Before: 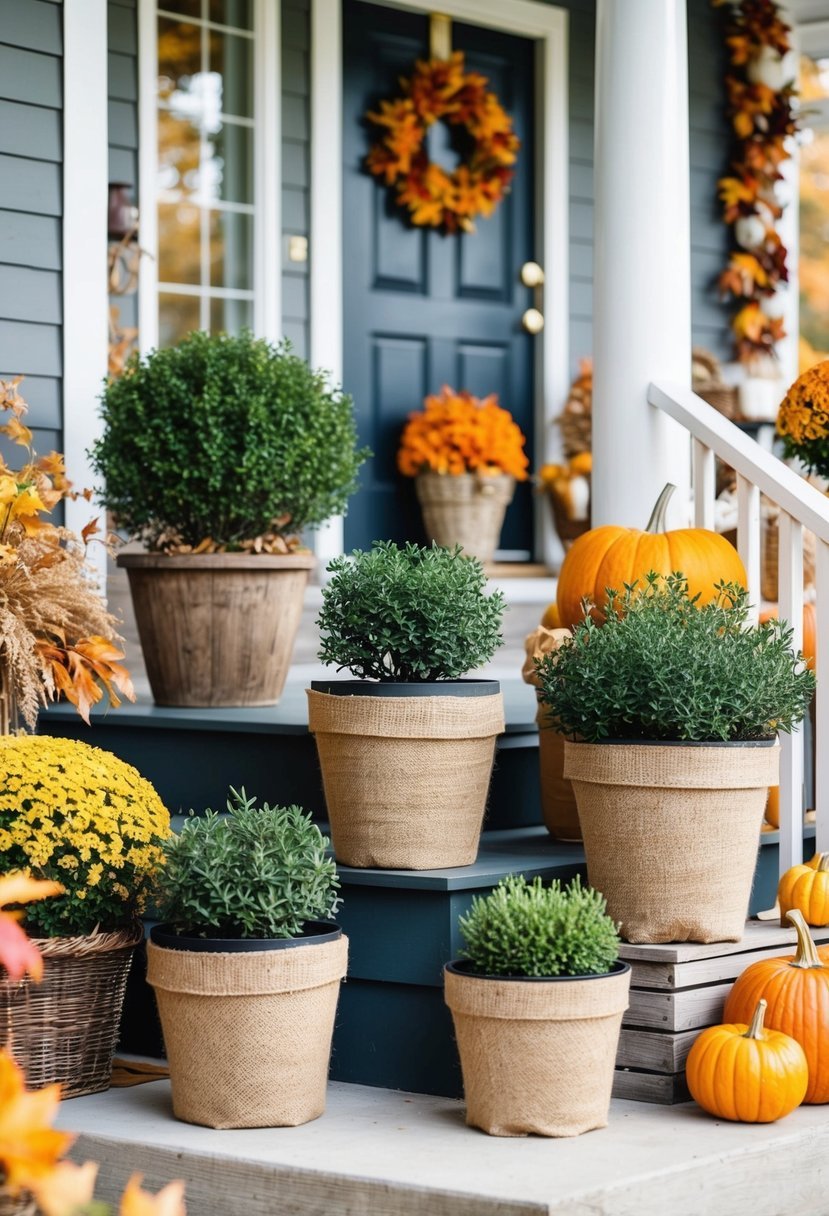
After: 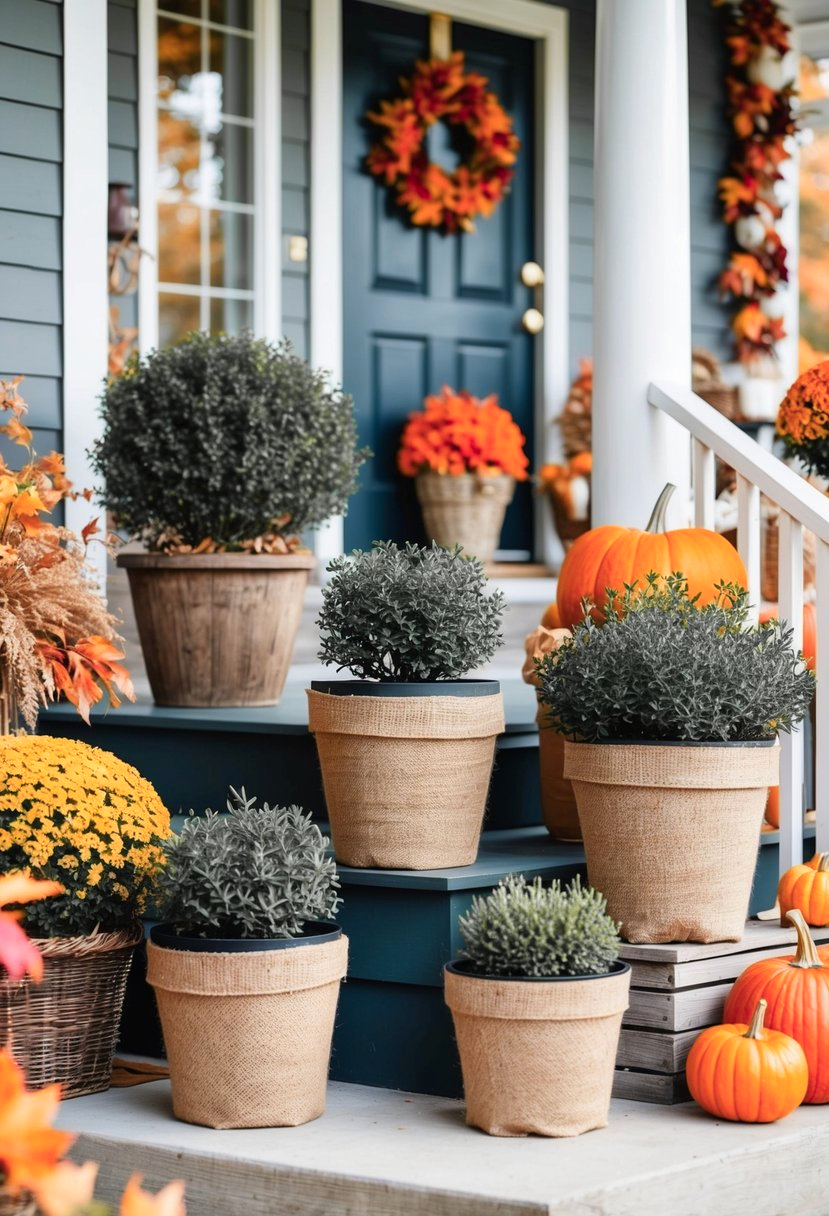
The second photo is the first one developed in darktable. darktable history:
color zones: curves: ch1 [(0.29, 0.492) (0.373, 0.185) (0.509, 0.481)]; ch2 [(0.25, 0.462) (0.749, 0.457)], mix 40.67%
